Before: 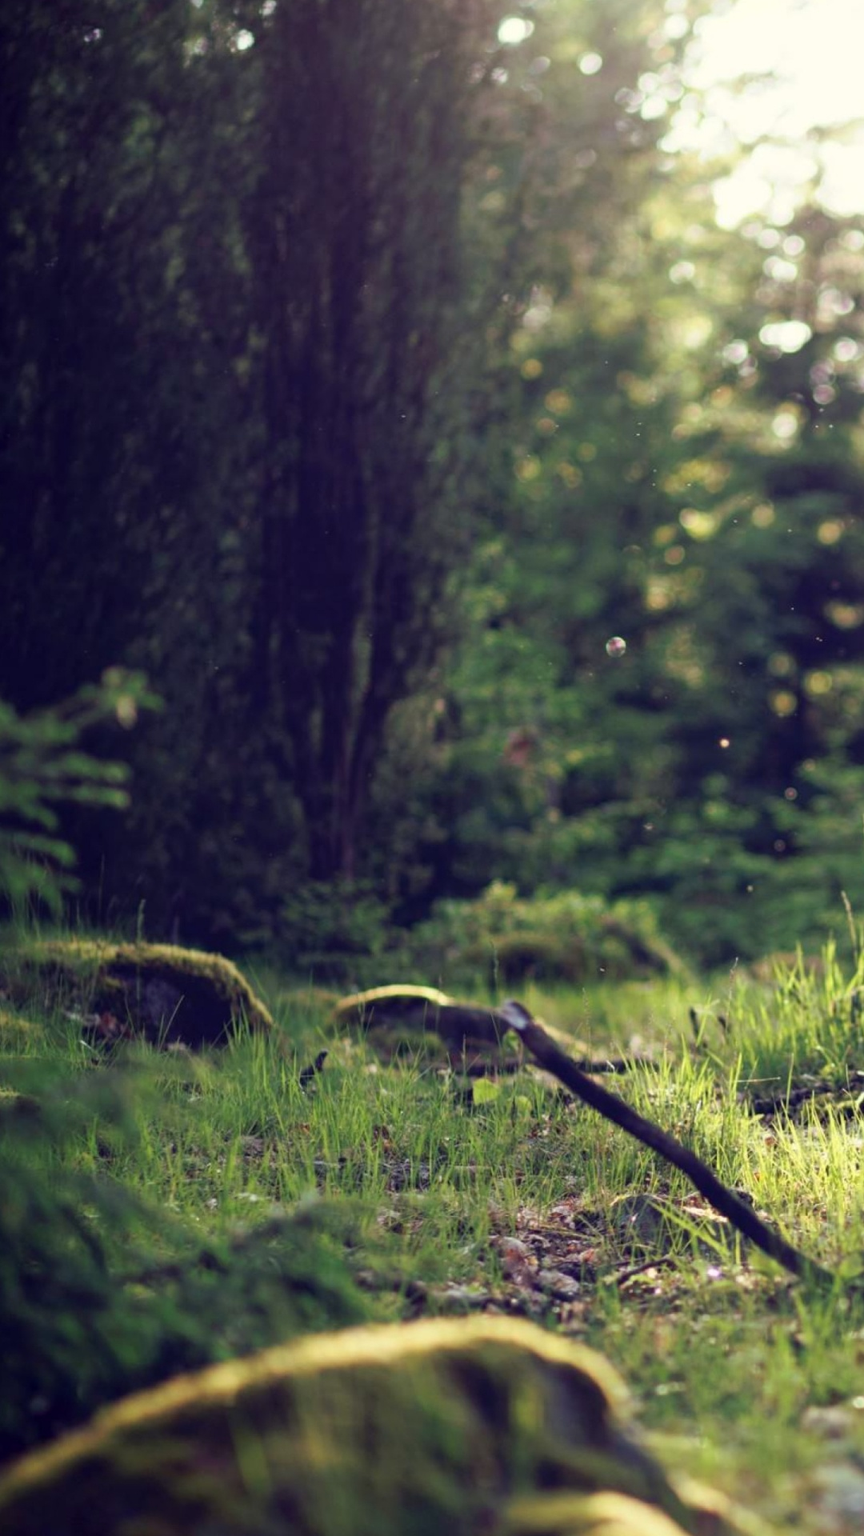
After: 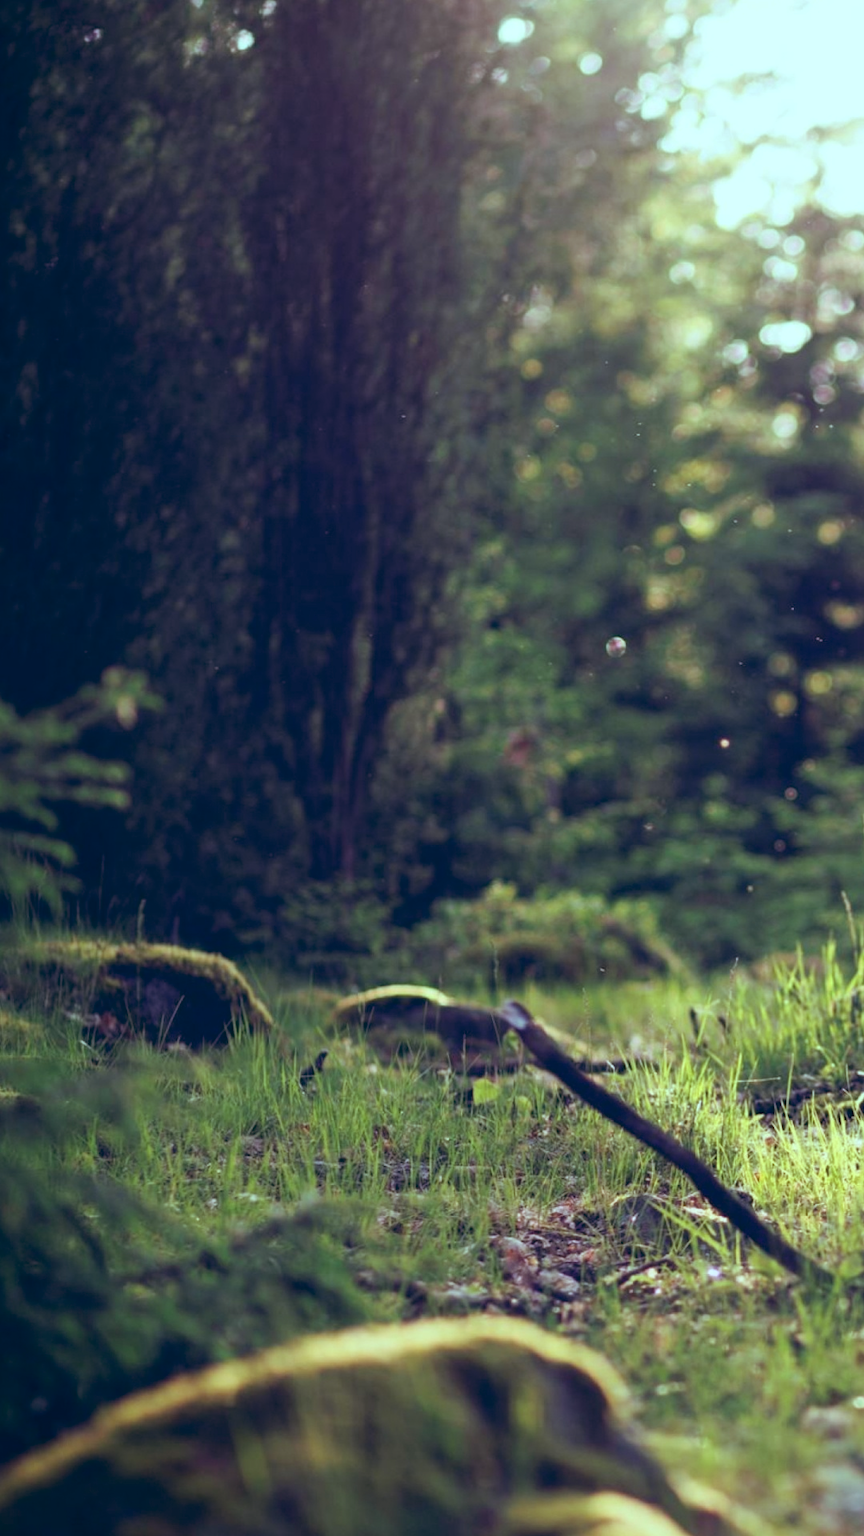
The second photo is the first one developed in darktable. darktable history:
color balance: lift [1.003, 0.993, 1.001, 1.007], gamma [1.018, 1.072, 0.959, 0.928], gain [0.974, 0.873, 1.031, 1.127]
white balance: red 0.988, blue 1.017
